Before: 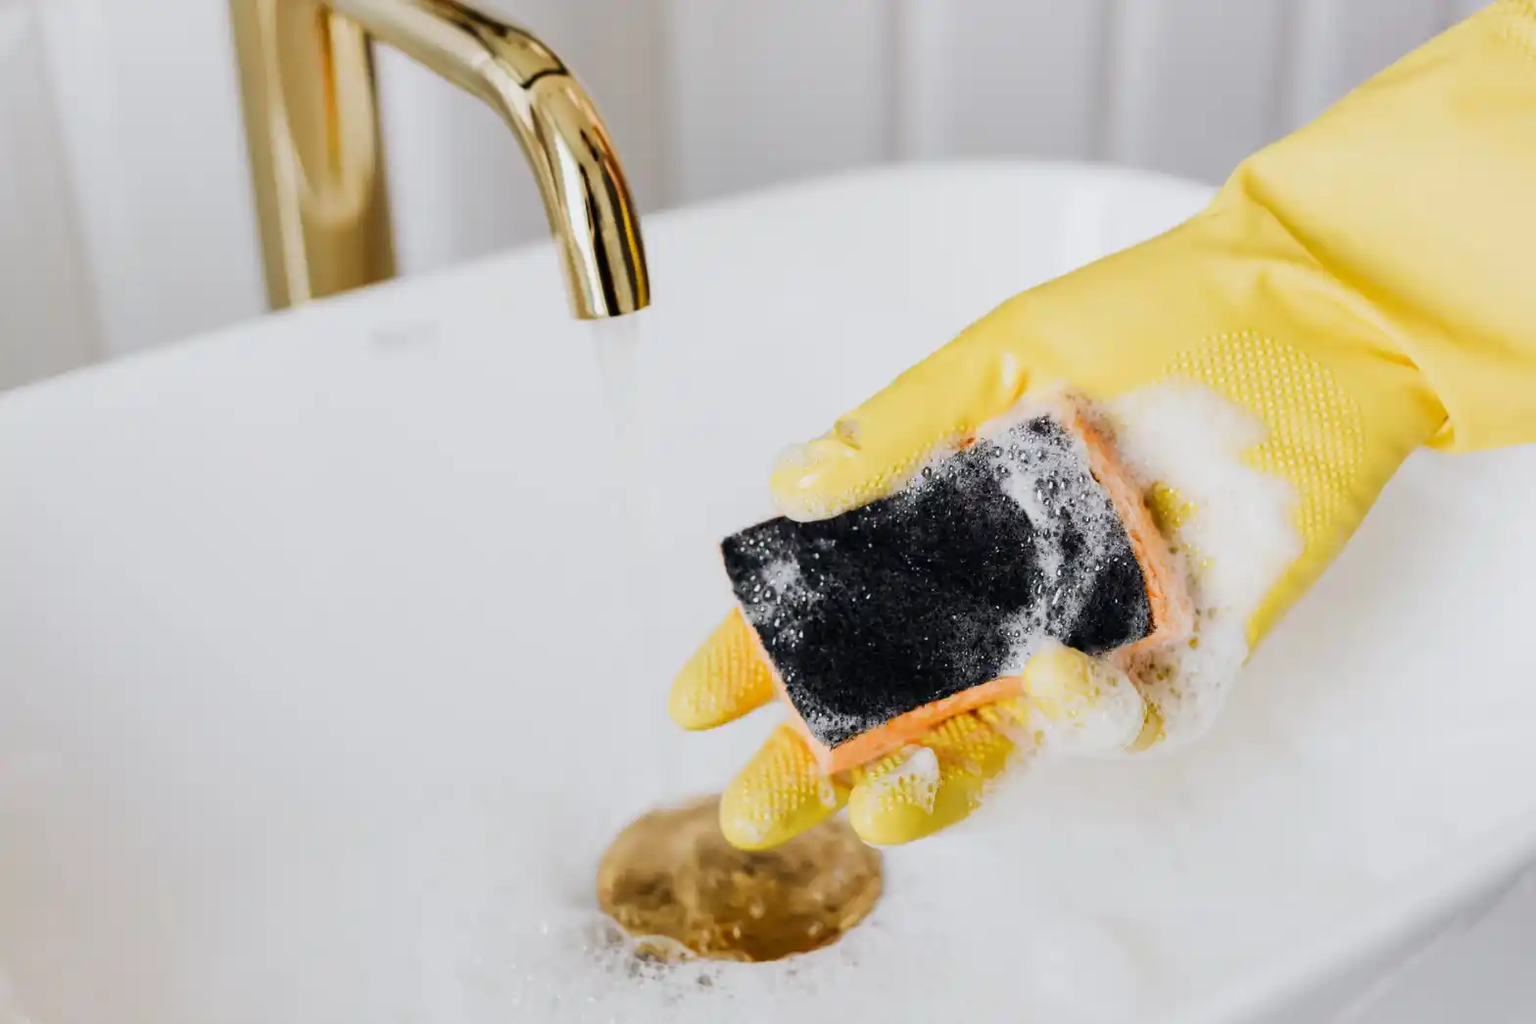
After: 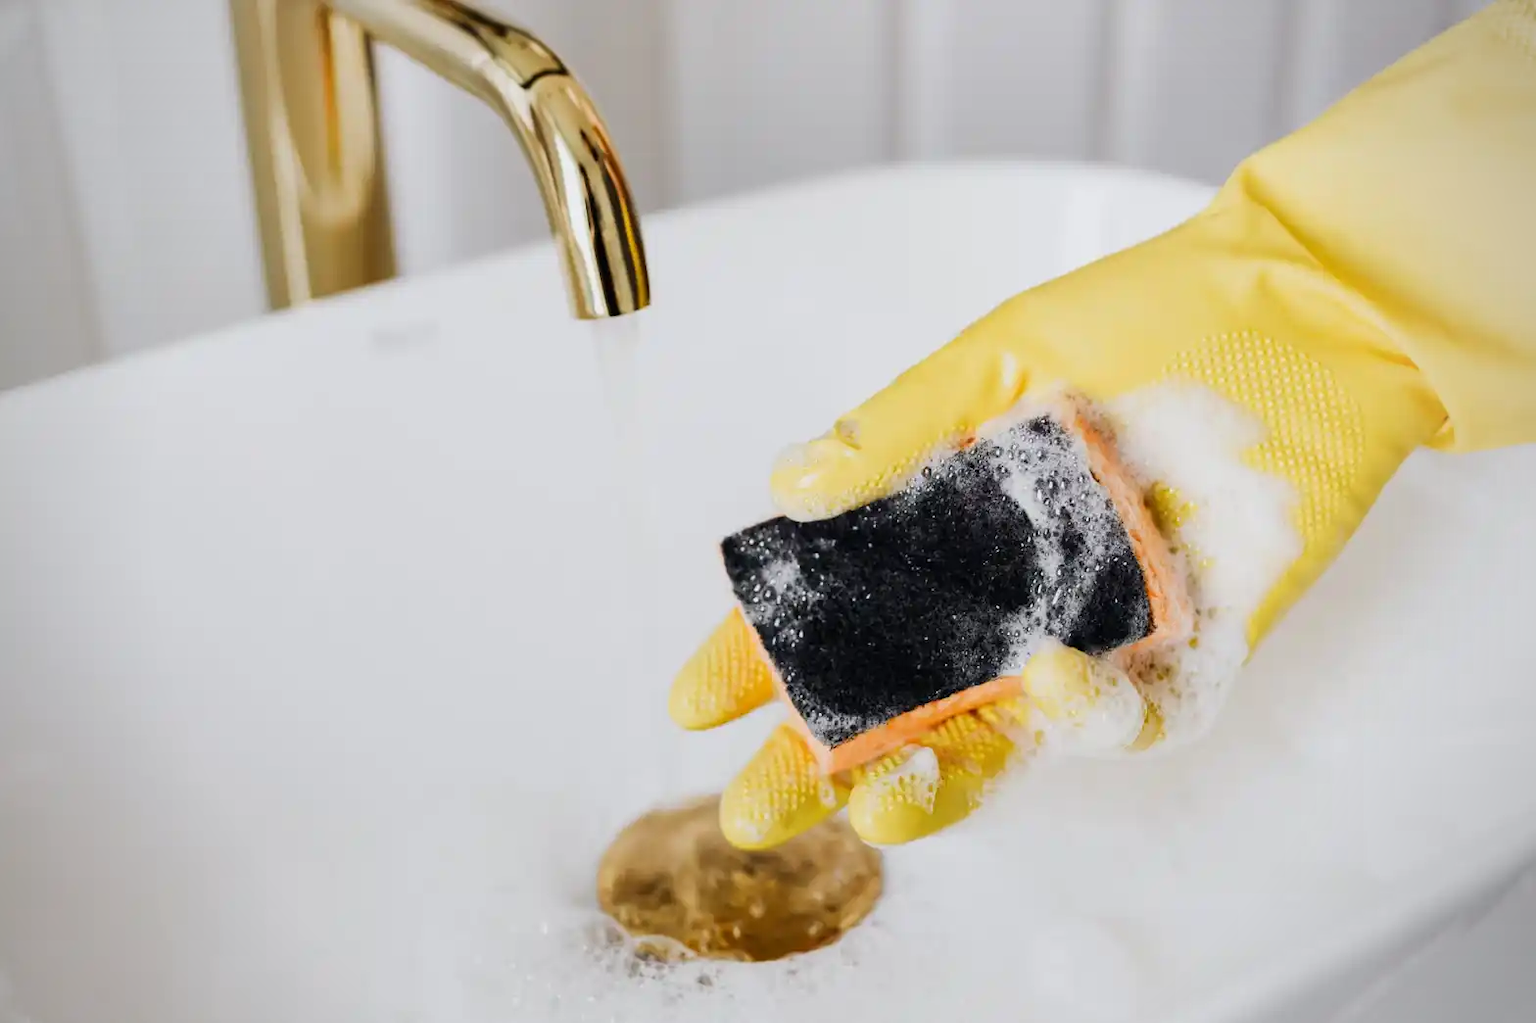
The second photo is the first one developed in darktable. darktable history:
vignetting: fall-off radius 61%
